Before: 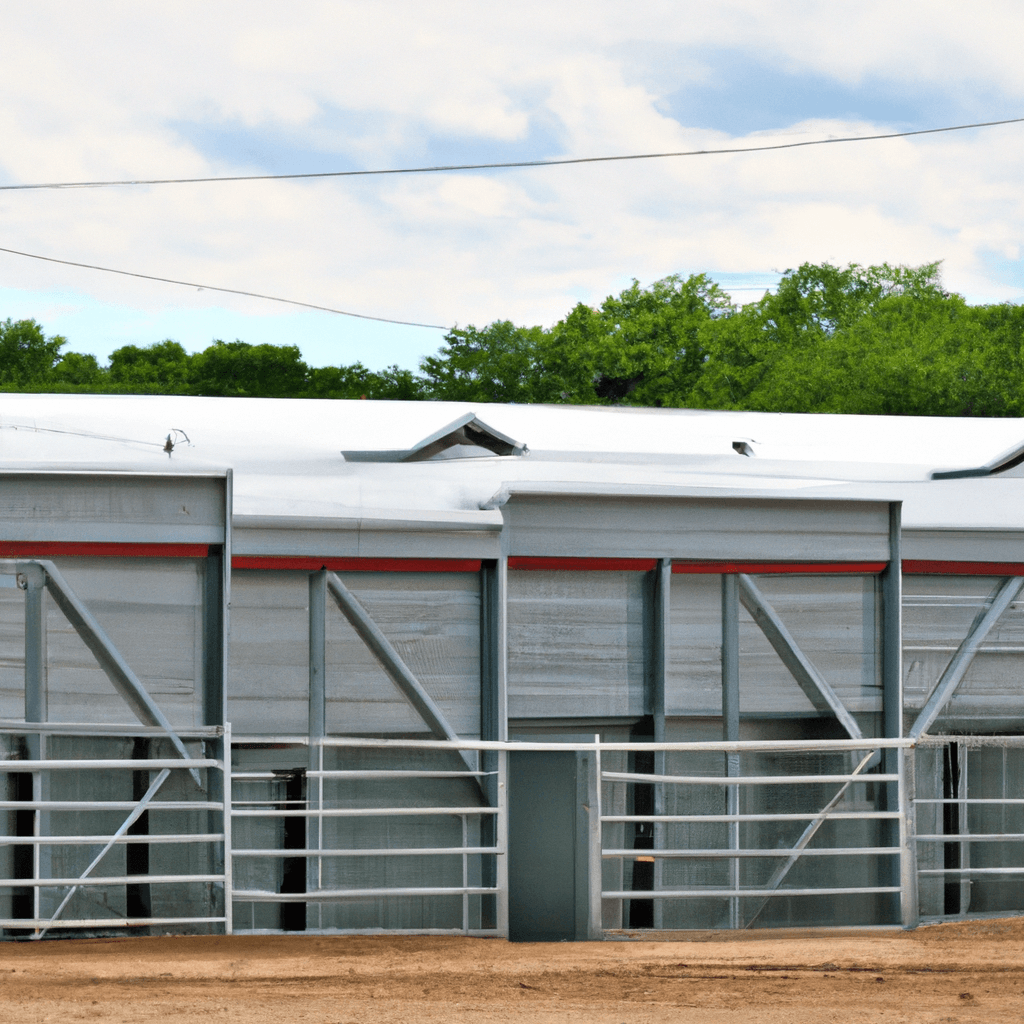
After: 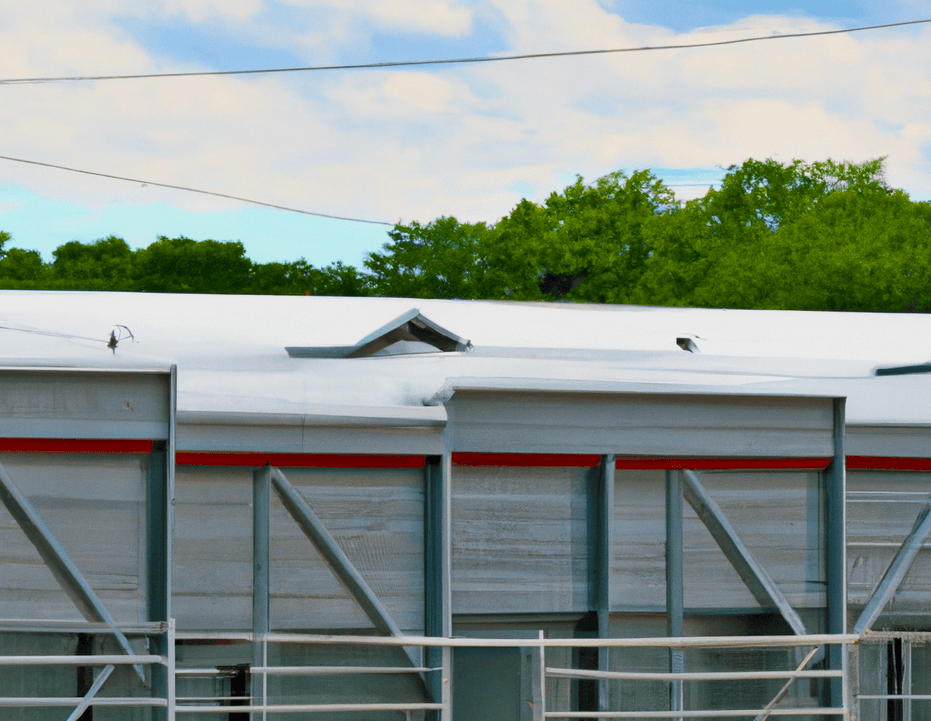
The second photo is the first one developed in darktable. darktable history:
crop: left 5.505%, top 10.24%, right 3.562%, bottom 19.275%
tone equalizer: -8 EV 0.235 EV, -7 EV 0.379 EV, -6 EV 0.439 EV, -5 EV 0.288 EV, -3 EV -0.263 EV, -2 EV -0.446 EV, -1 EV -0.431 EV, +0 EV -0.255 EV, mask exposure compensation -0.516 EV
color balance rgb: linear chroma grading › global chroma 15.112%, perceptual saturation grading › global saturation 42.204%, global vibrance 20%
